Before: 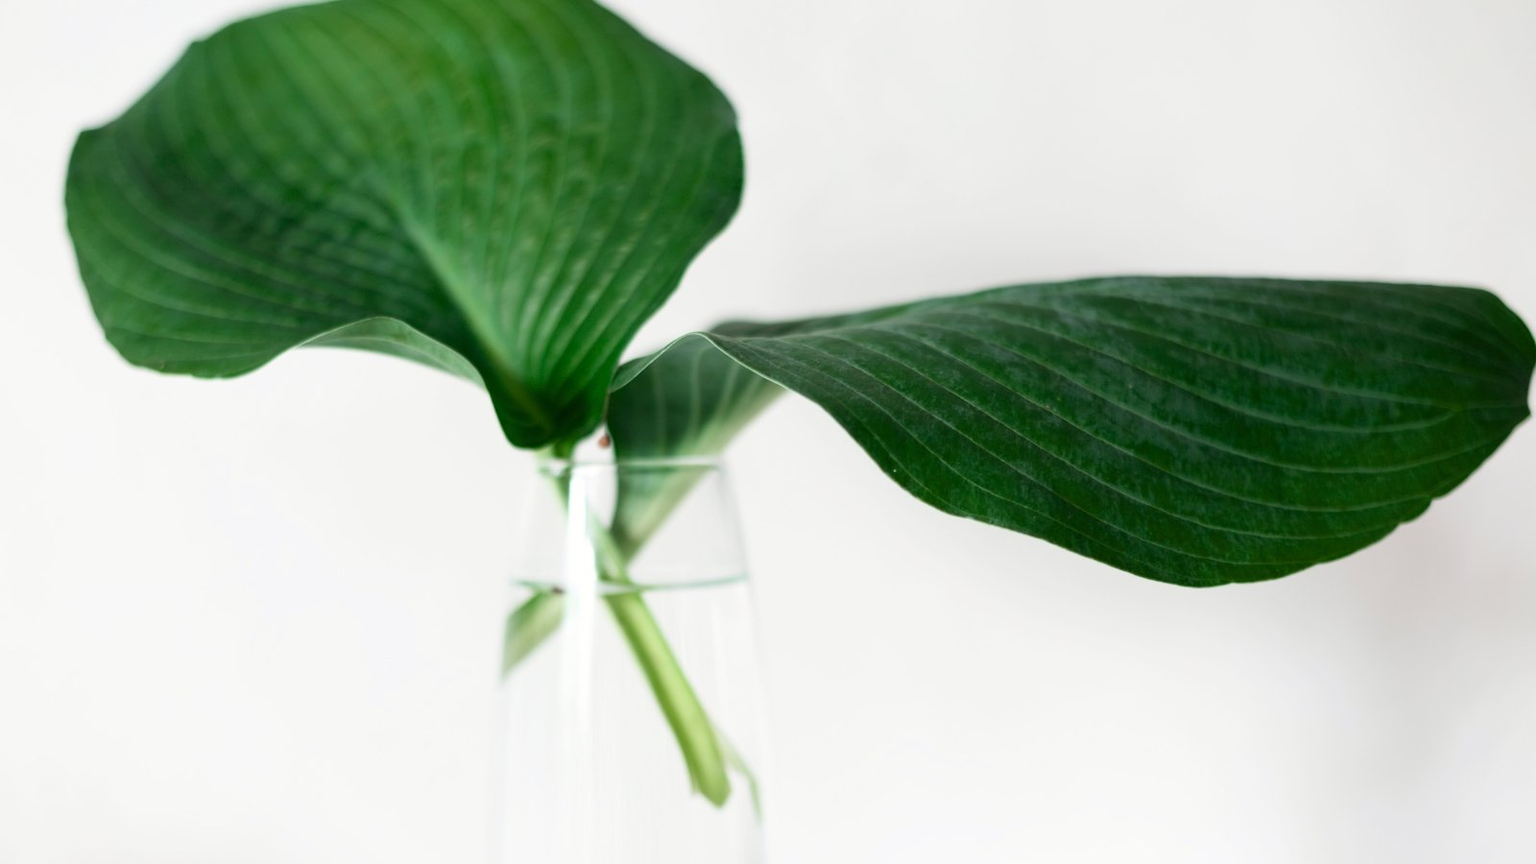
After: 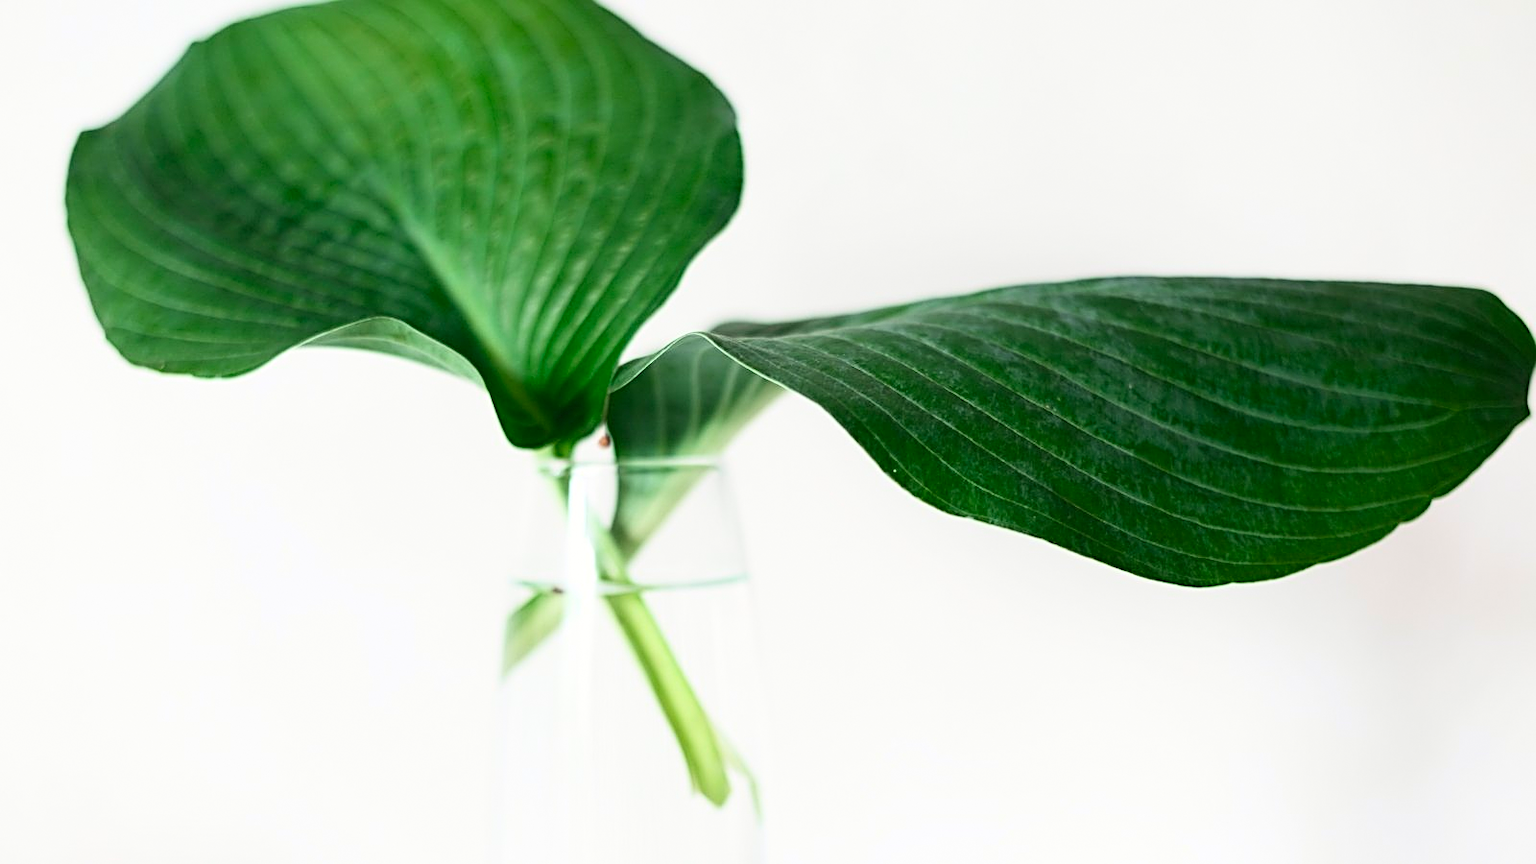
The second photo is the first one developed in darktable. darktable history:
contrast brightness saturation: contrast 0.2, brightness 0.16, saturation 0.22
sharpen: radius 2.584, amount 0.688
grain: coarseness 0.81 ISO, strength 1.34%, mid-tones bias 0%
